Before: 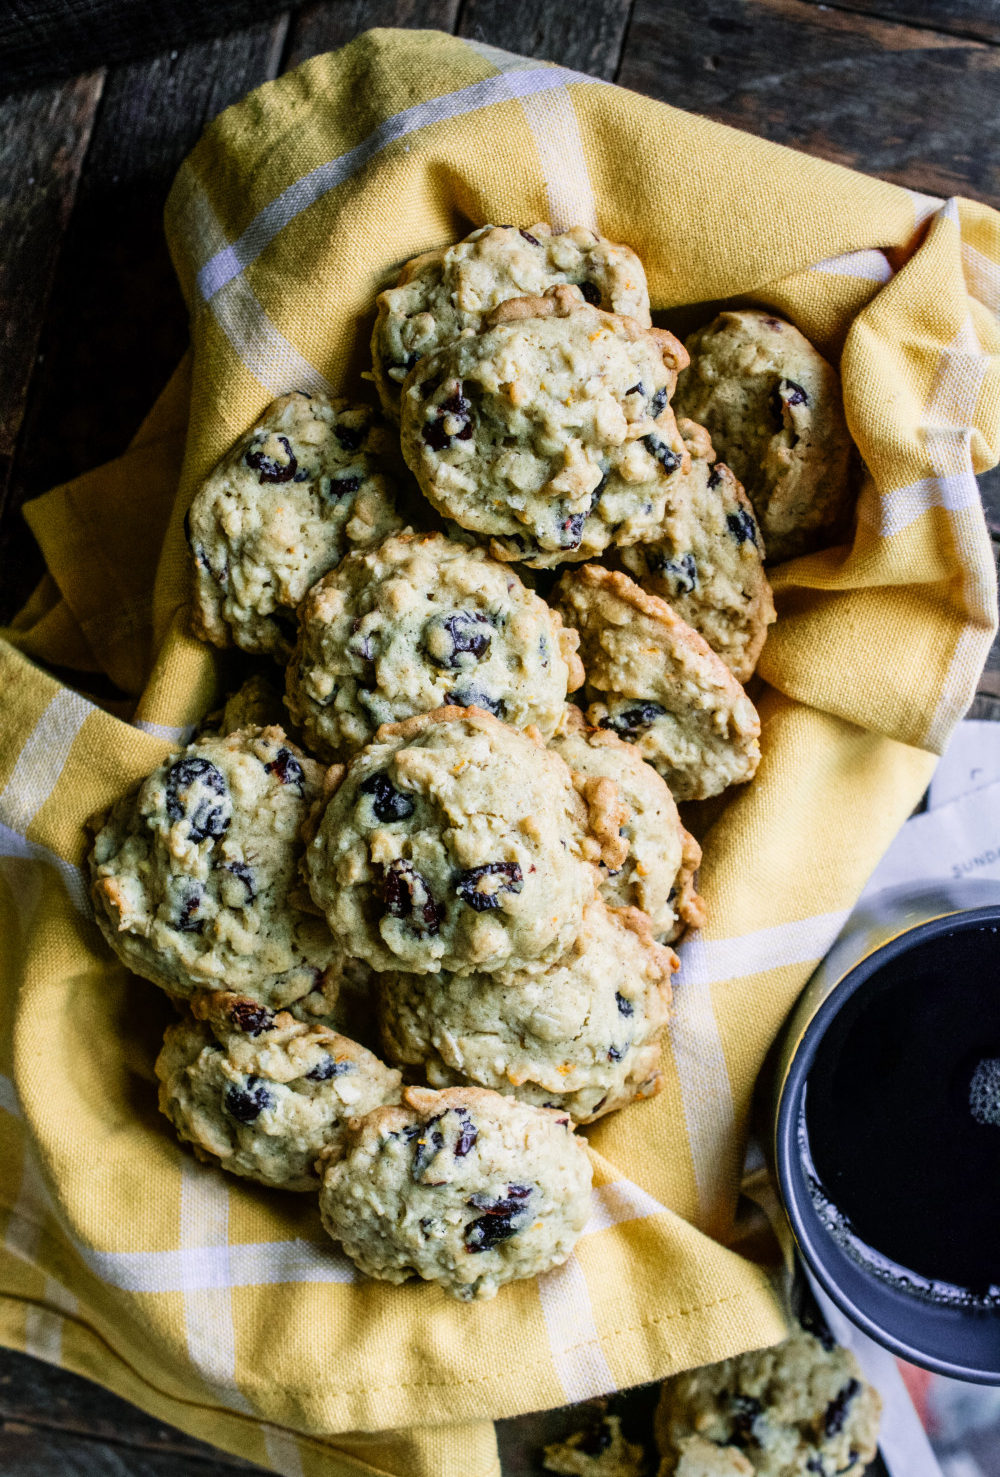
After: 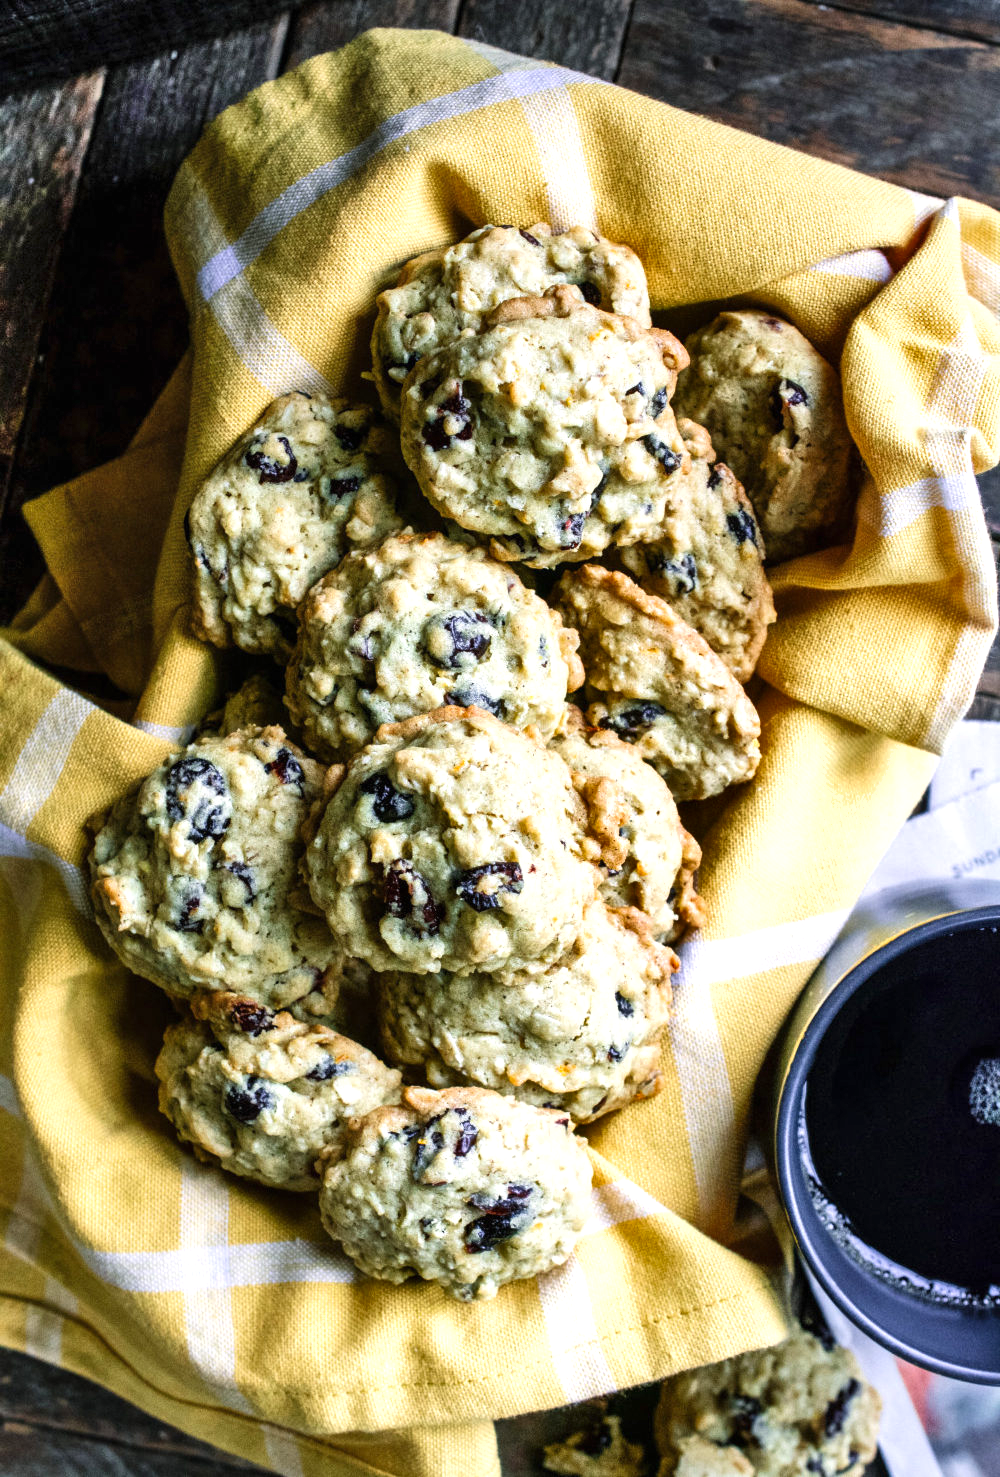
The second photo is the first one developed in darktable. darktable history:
shadows and highlights: low approximation 0.01, soften with gaussian
exposure: black level correction 0, exposure 0.5 EV, compensate highlight preservation false
